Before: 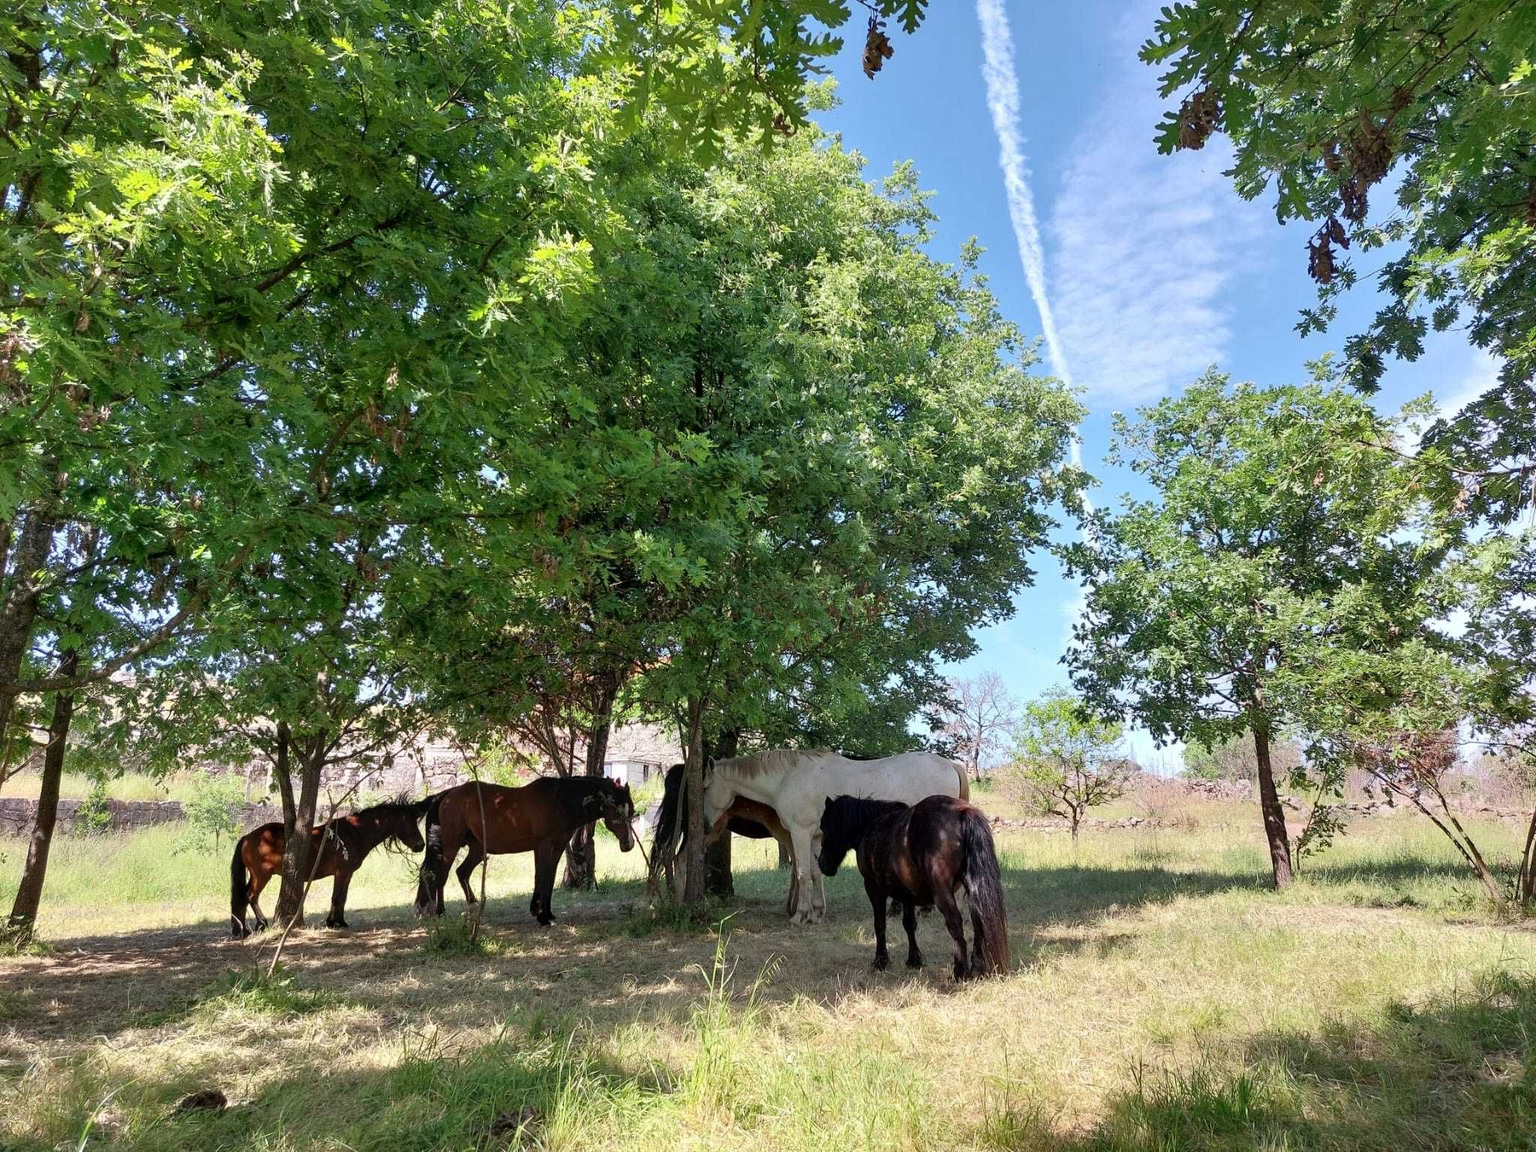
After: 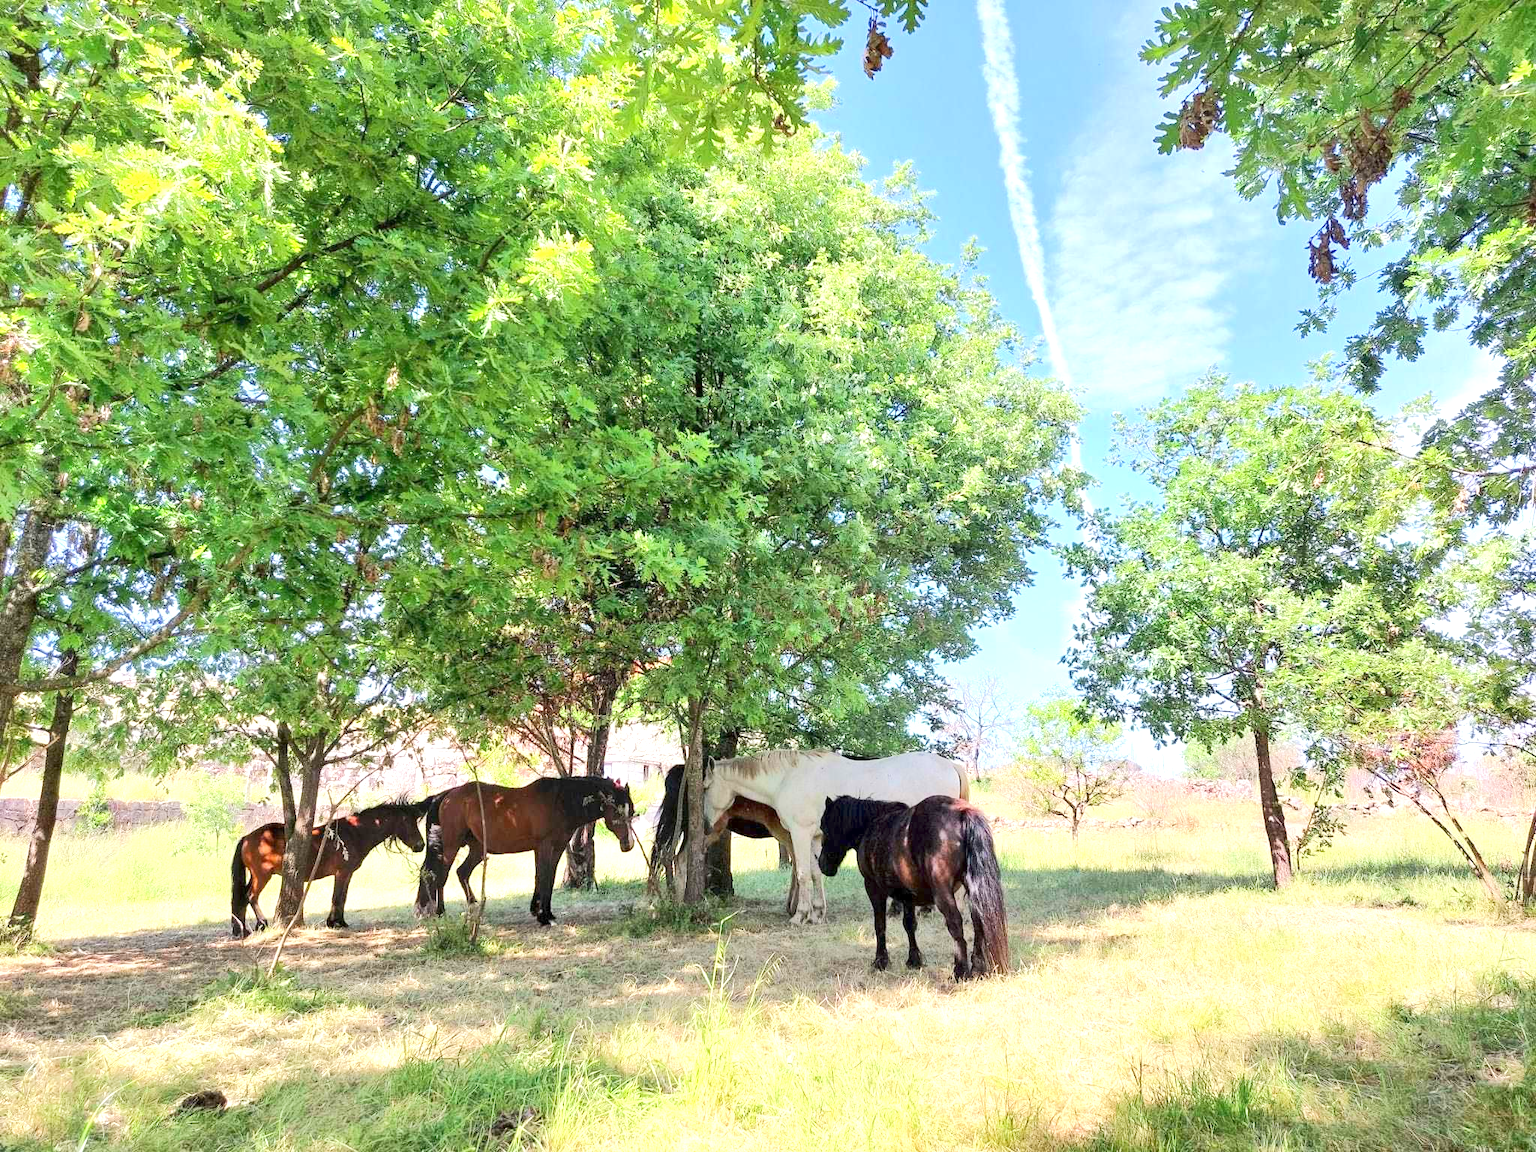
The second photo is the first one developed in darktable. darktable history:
tone equalizer: -8 EV 1.96 EV, -7 EV 1.96 EV, -6 EV 1.98 EV, -5 EV 1.99 EV, -4 EV 1.99 EV, -3 EV 1.47 EV, -2 EV 0.976 EV, -1 EV 0.488 EV, edges refinement/feathering 500, mask exposure compensation -1.57 EV, preserve details no
